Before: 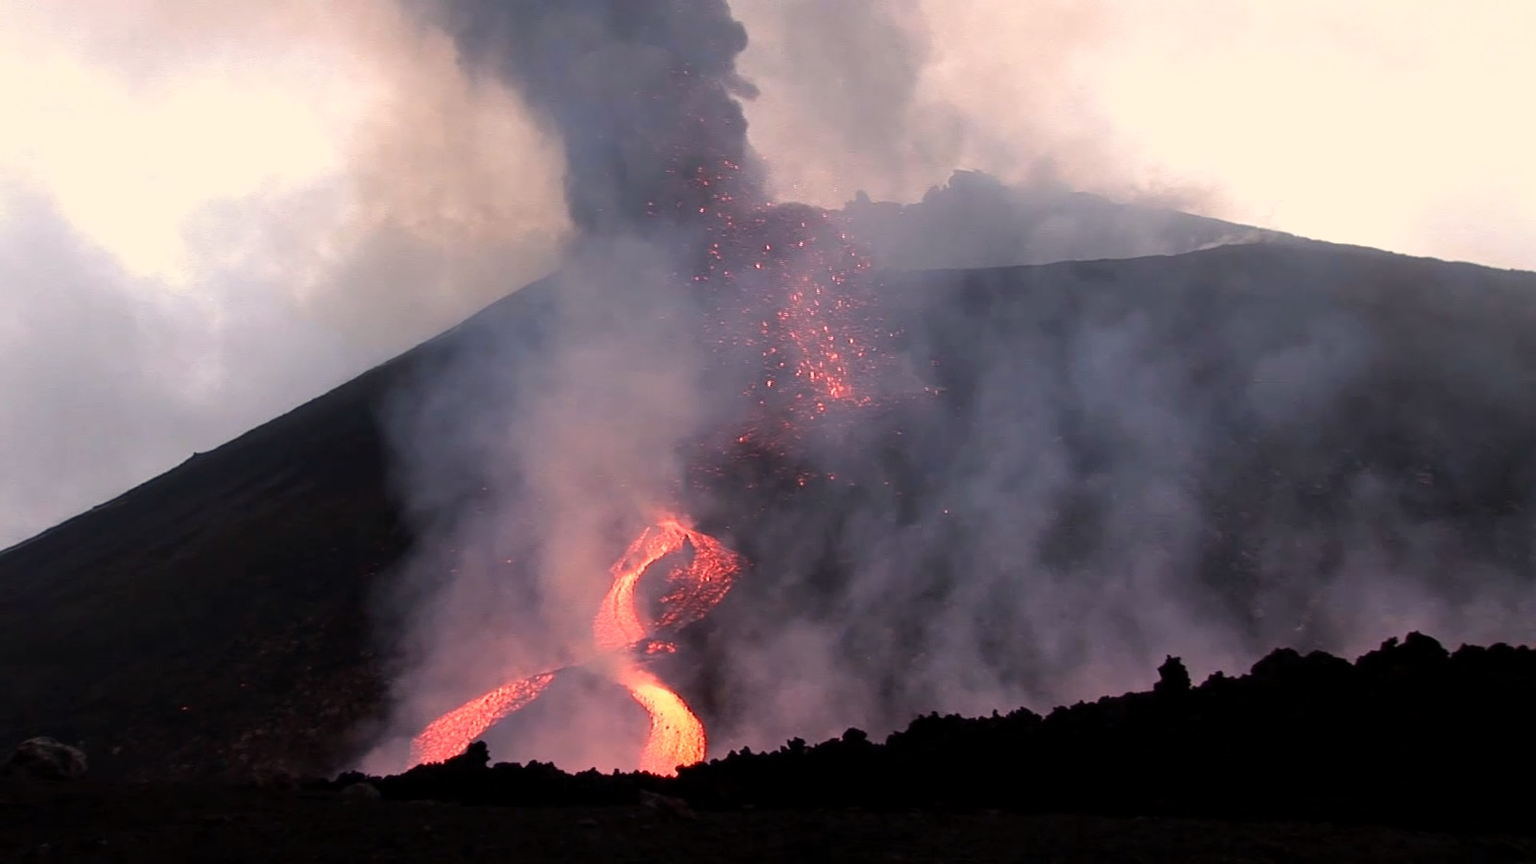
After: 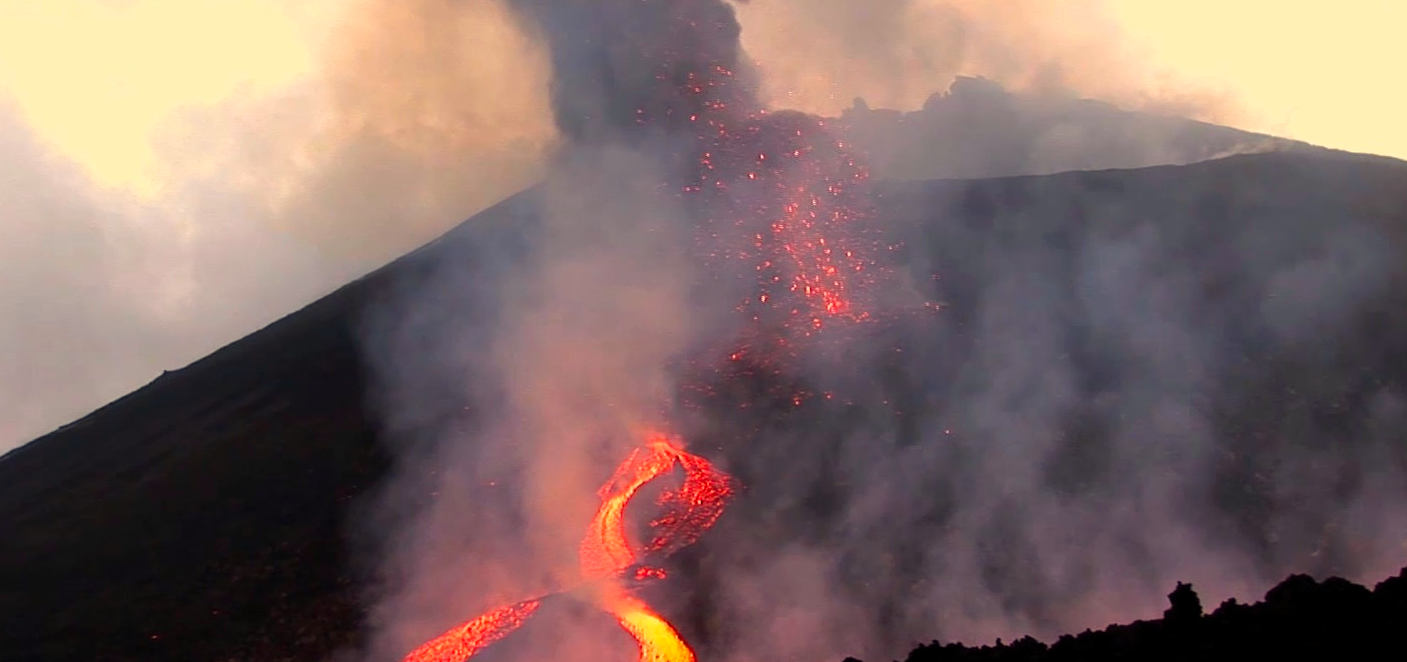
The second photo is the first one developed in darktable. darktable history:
crop and rotate: left 2.425%, top 11.305%, right 9.6%, bottom 15.08%
white balance: red 1.029, blue 0.92
color balance rgb: linear chroma grading › global chroma 15%, perceptual saturation grading › global saturation 30%
